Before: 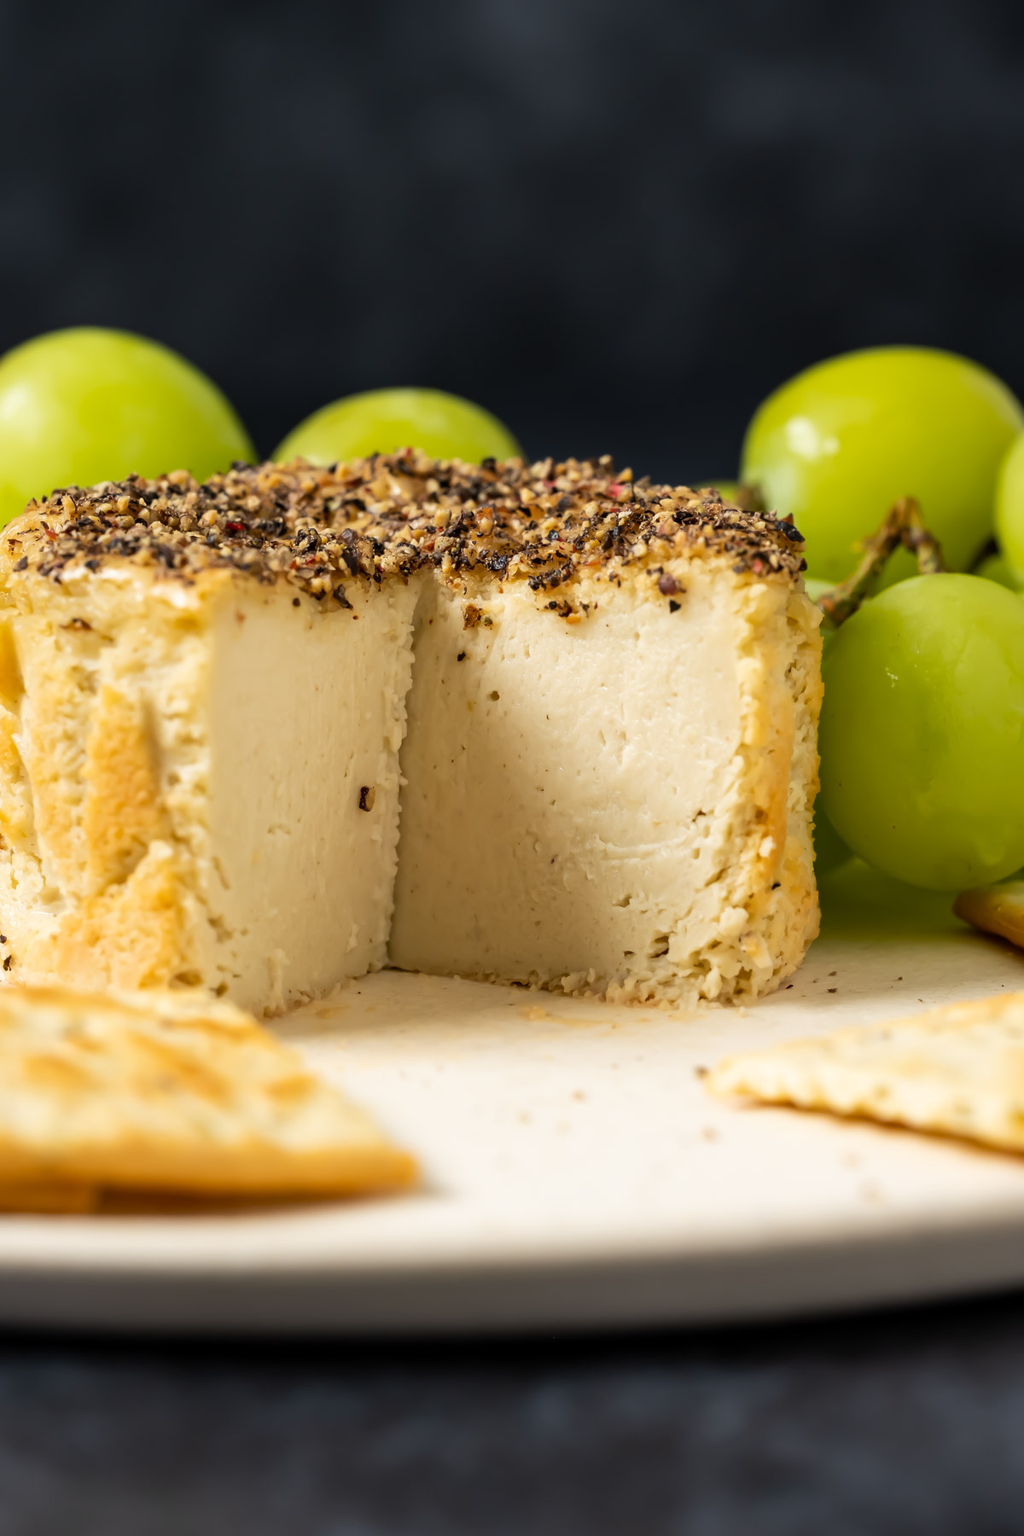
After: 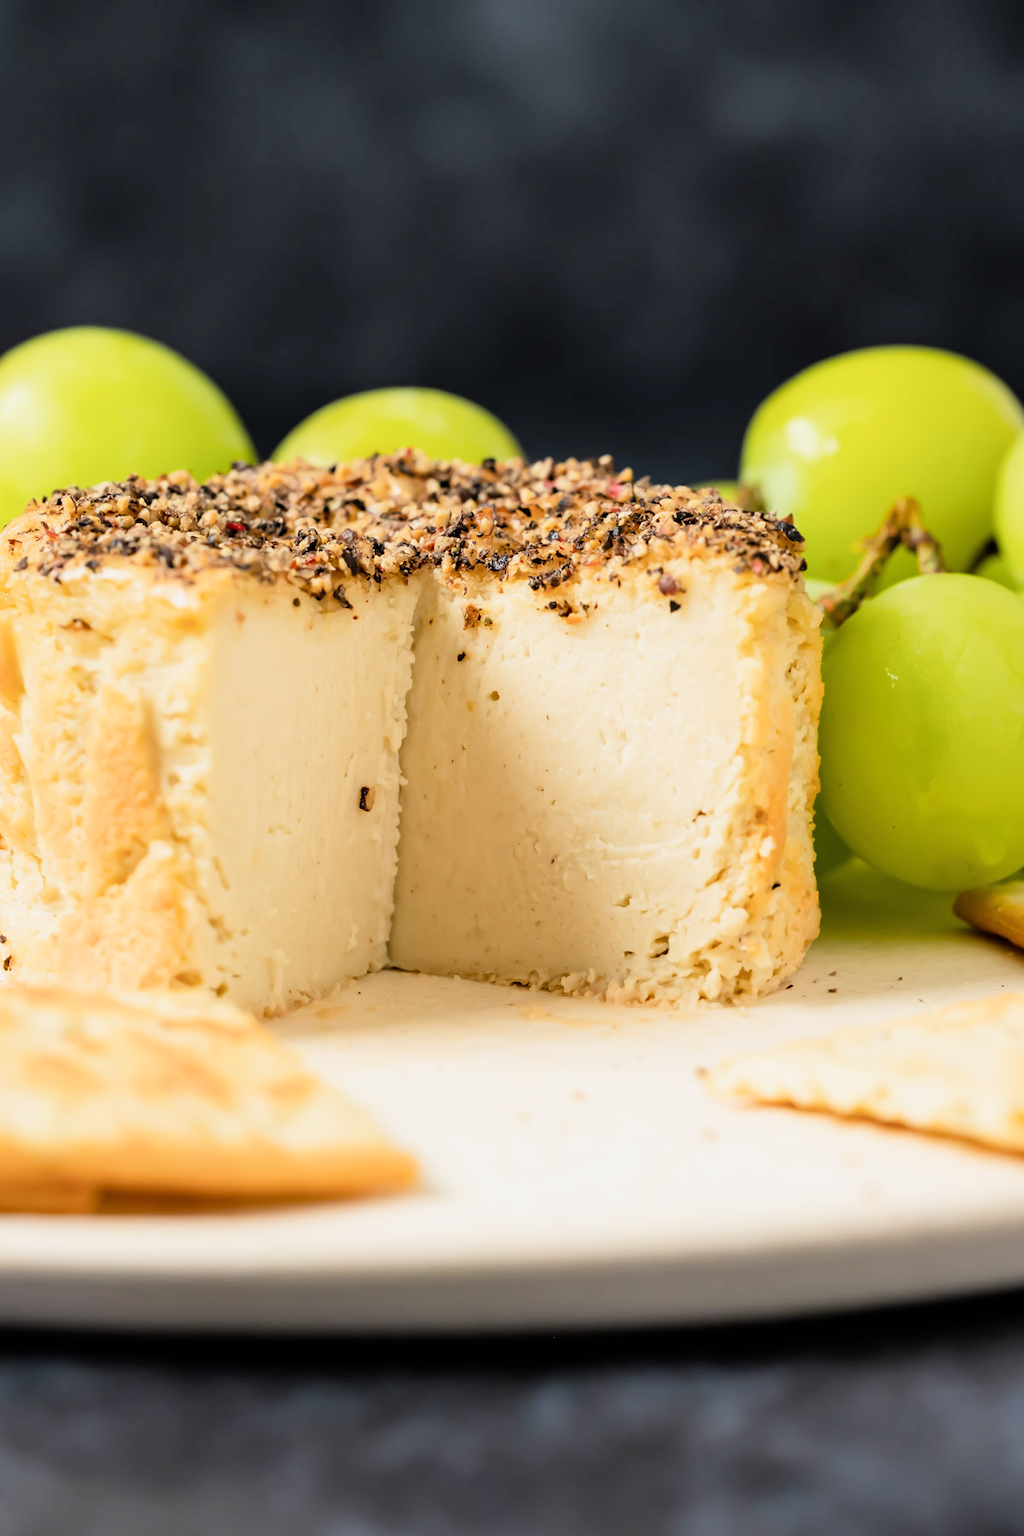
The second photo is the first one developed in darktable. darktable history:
filmic rgb: black relative exposure -7.65 EV, white relative exposure 4.56 EV, hardness 3.61
exposure: black level correction 0, exposure 1.178 EV, compensate highlight preservation false
